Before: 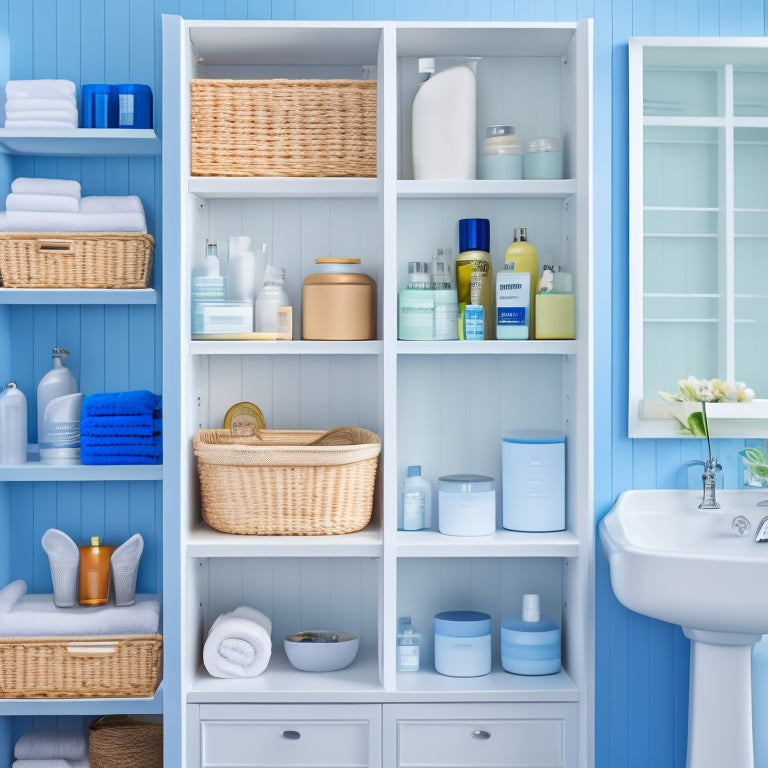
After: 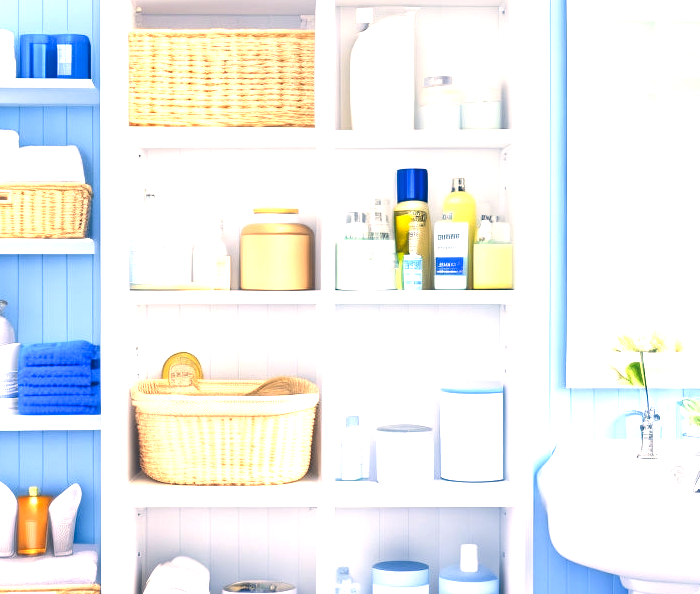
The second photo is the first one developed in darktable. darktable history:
crop: left 8.155%, top 6.611%, bottom 15.385%
exposure: black level correction 0, exposure 1.45 EV, compensate exposure bias true, compensate highlight preservation false
color correction: highlights a* 10.32, highlights b* 14.66, shadows a* -9.59, shadows b* -15.02
